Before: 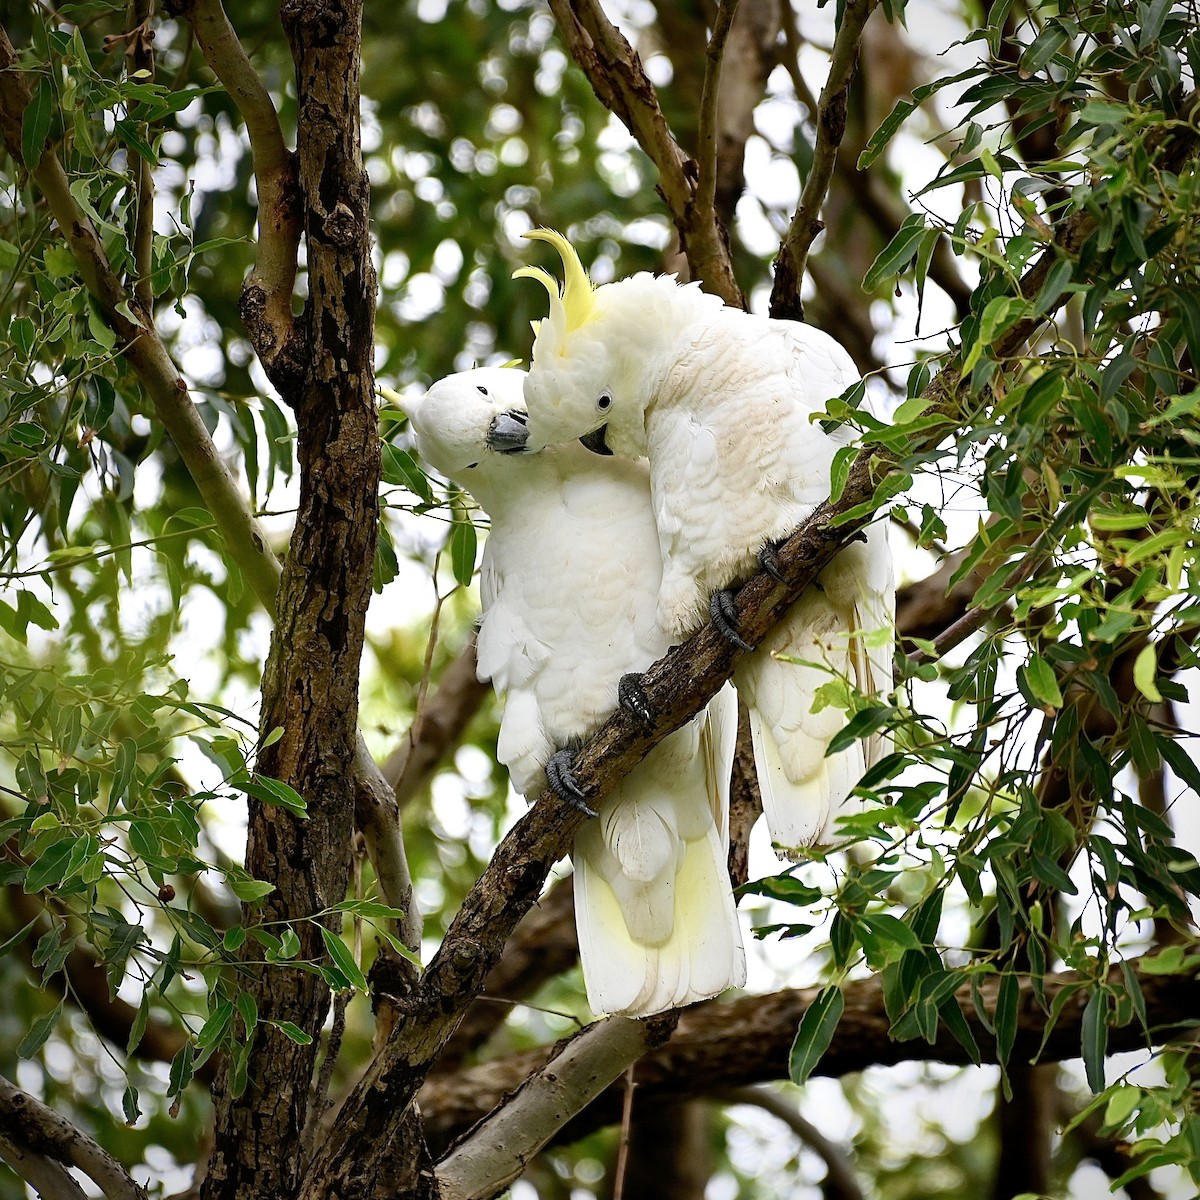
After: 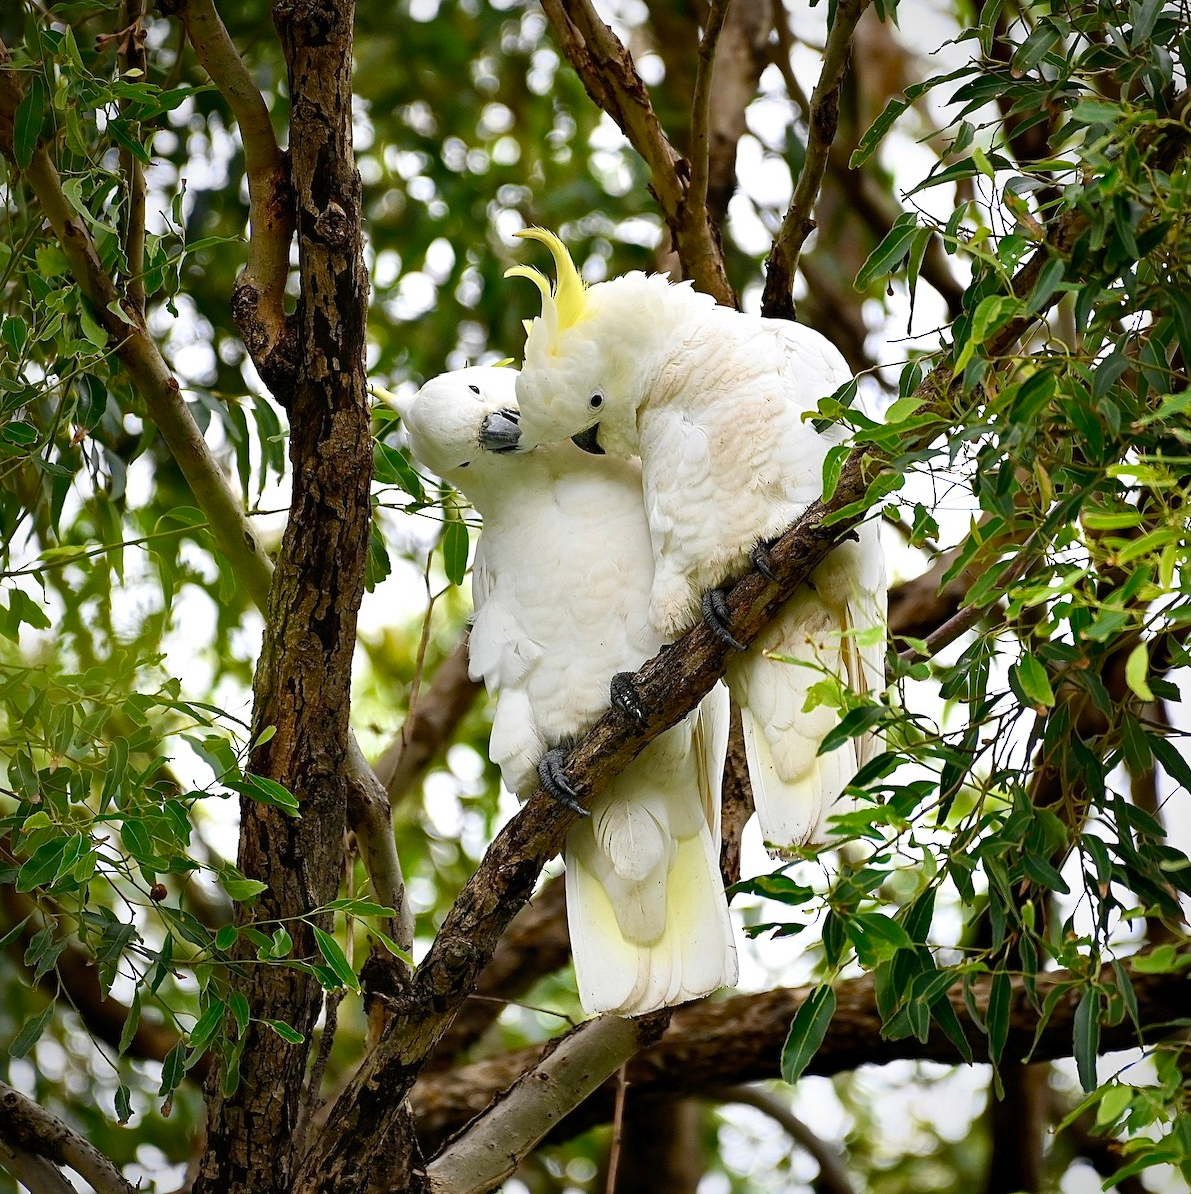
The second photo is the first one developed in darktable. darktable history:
crop and rotate: left 0.739%, top 0.163%, bottom 0.314%
